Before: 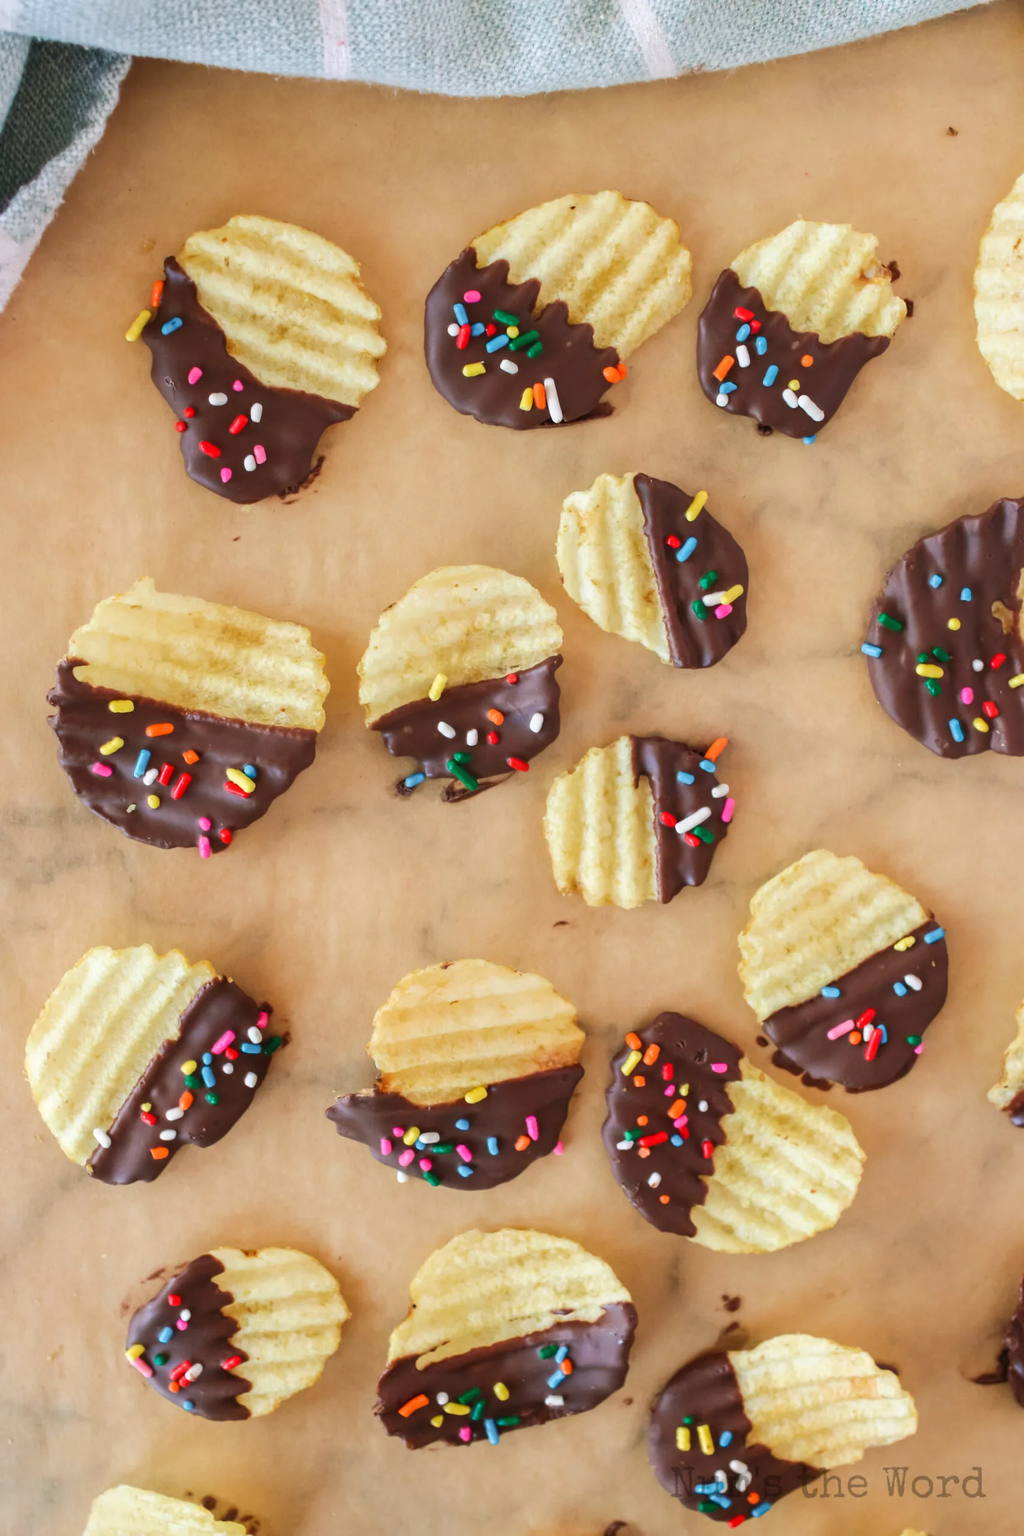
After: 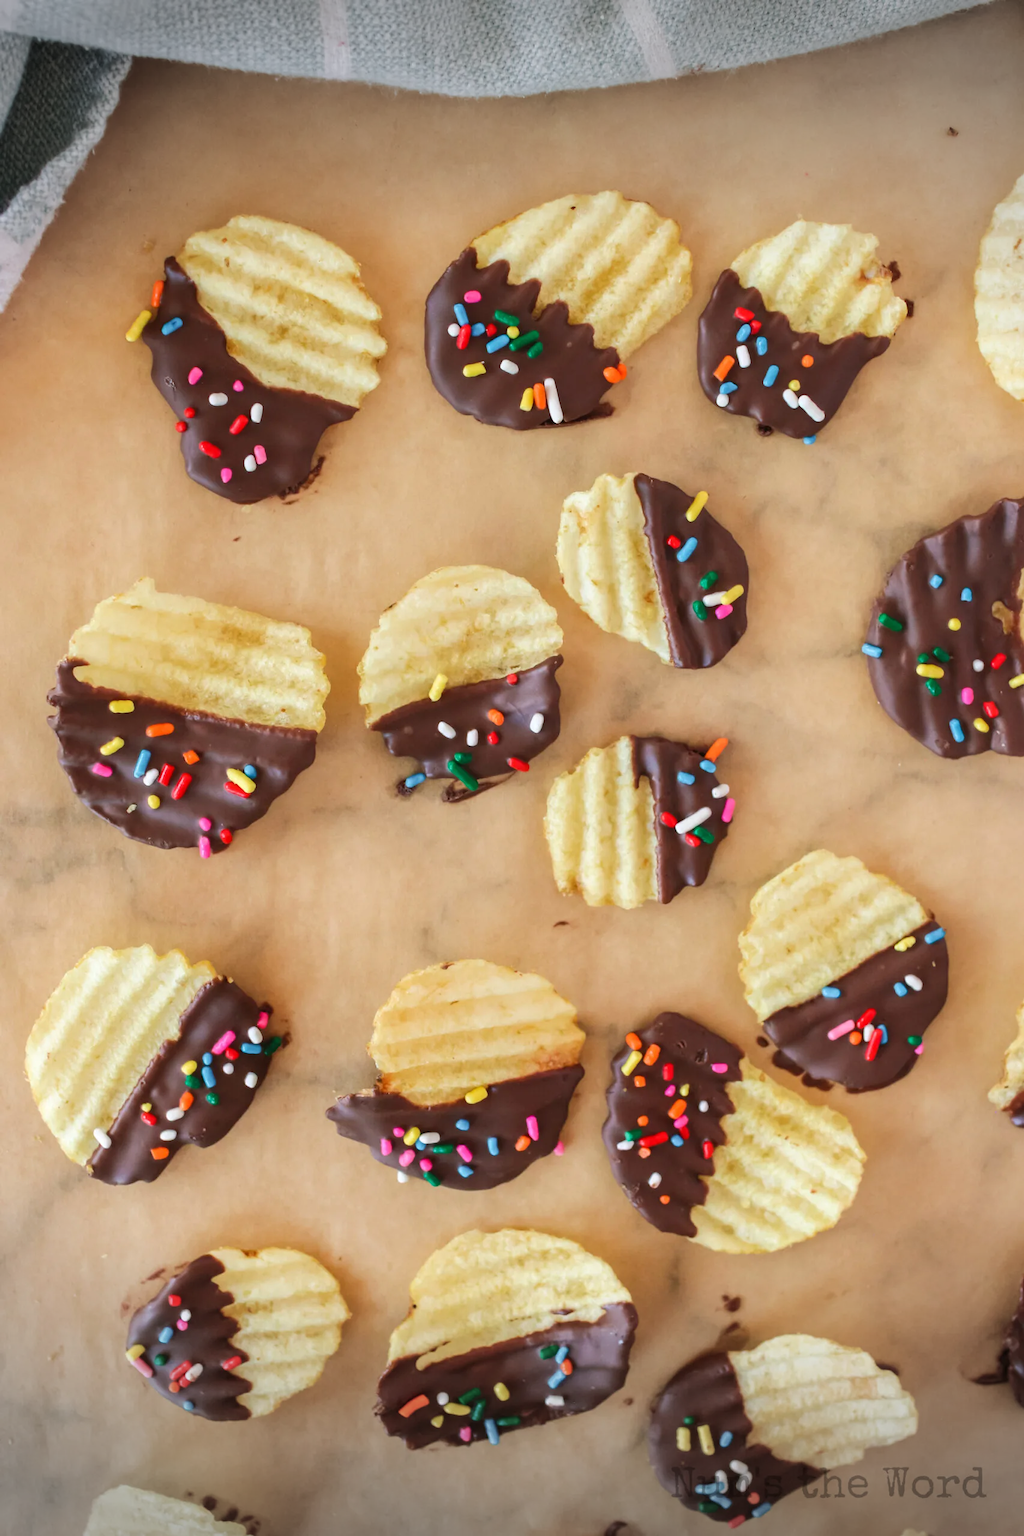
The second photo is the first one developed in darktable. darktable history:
vignetting: fall-off start 100.56%, width/height ratio 1.32, unbound false
